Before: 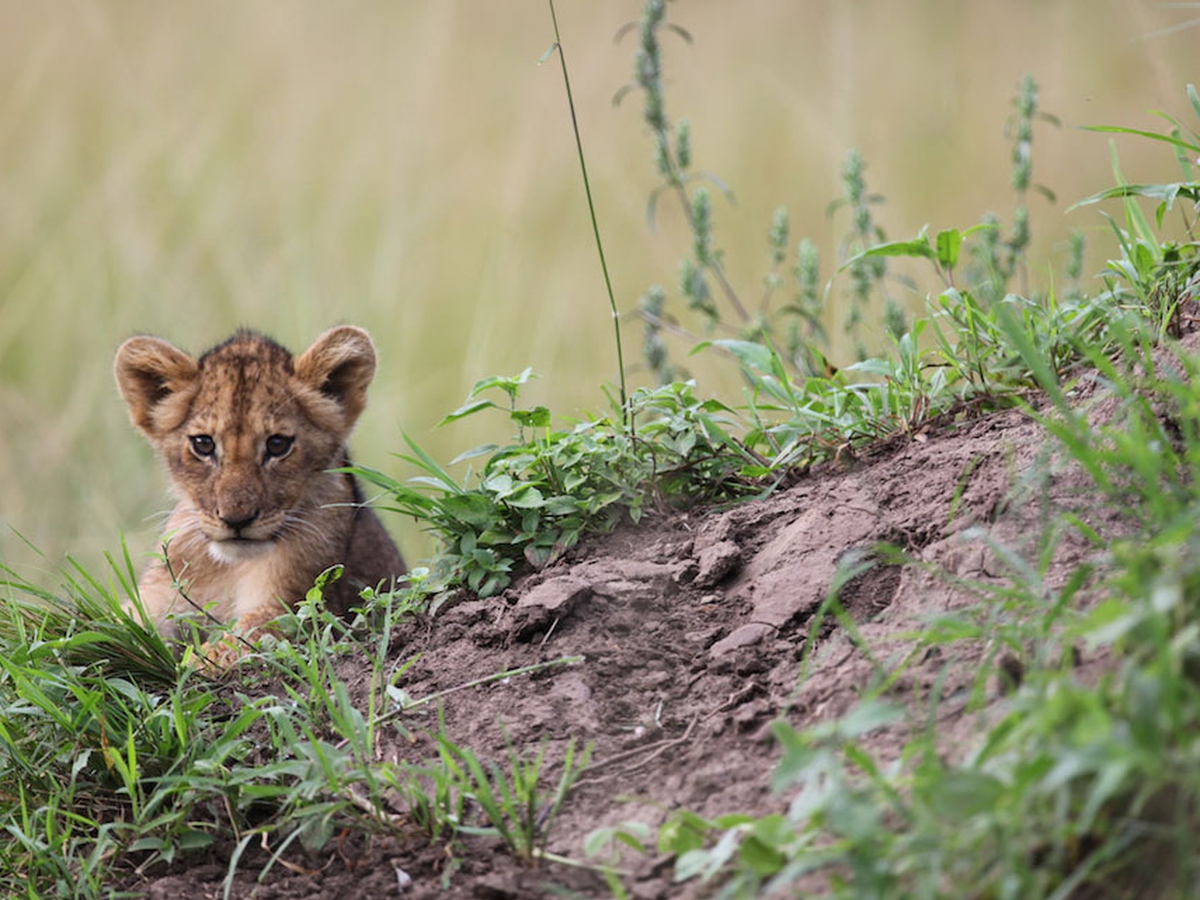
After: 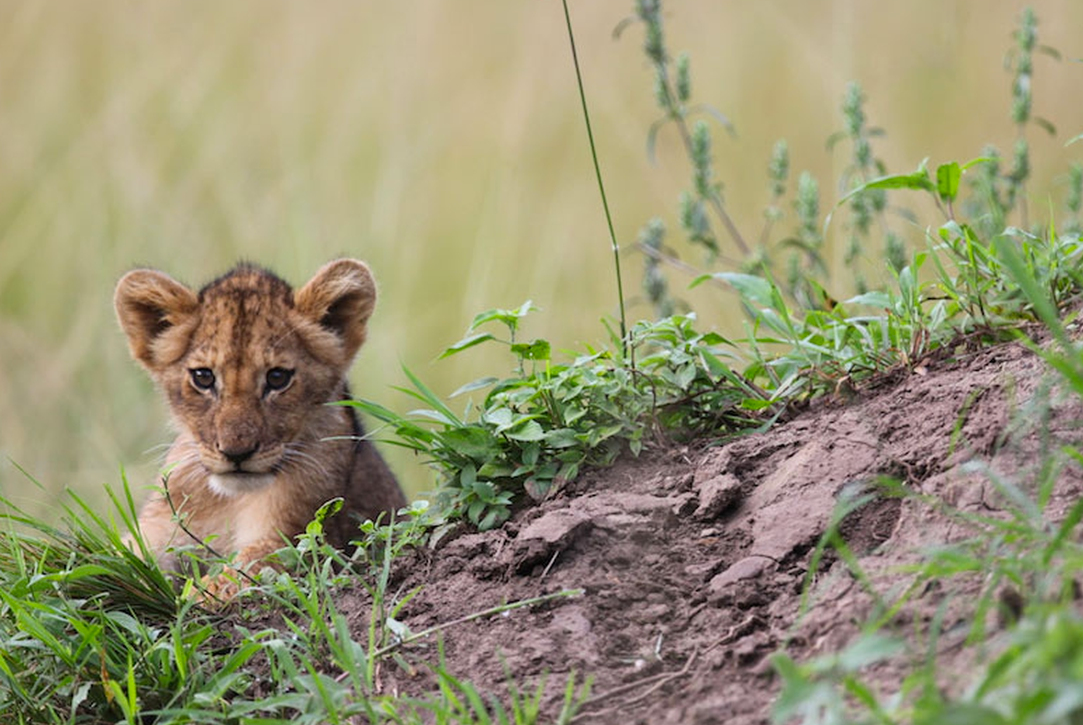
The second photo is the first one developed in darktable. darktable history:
crop: top 7.49%, right 9.717%, bottom 11.943%
color balance: output saturation 110%
